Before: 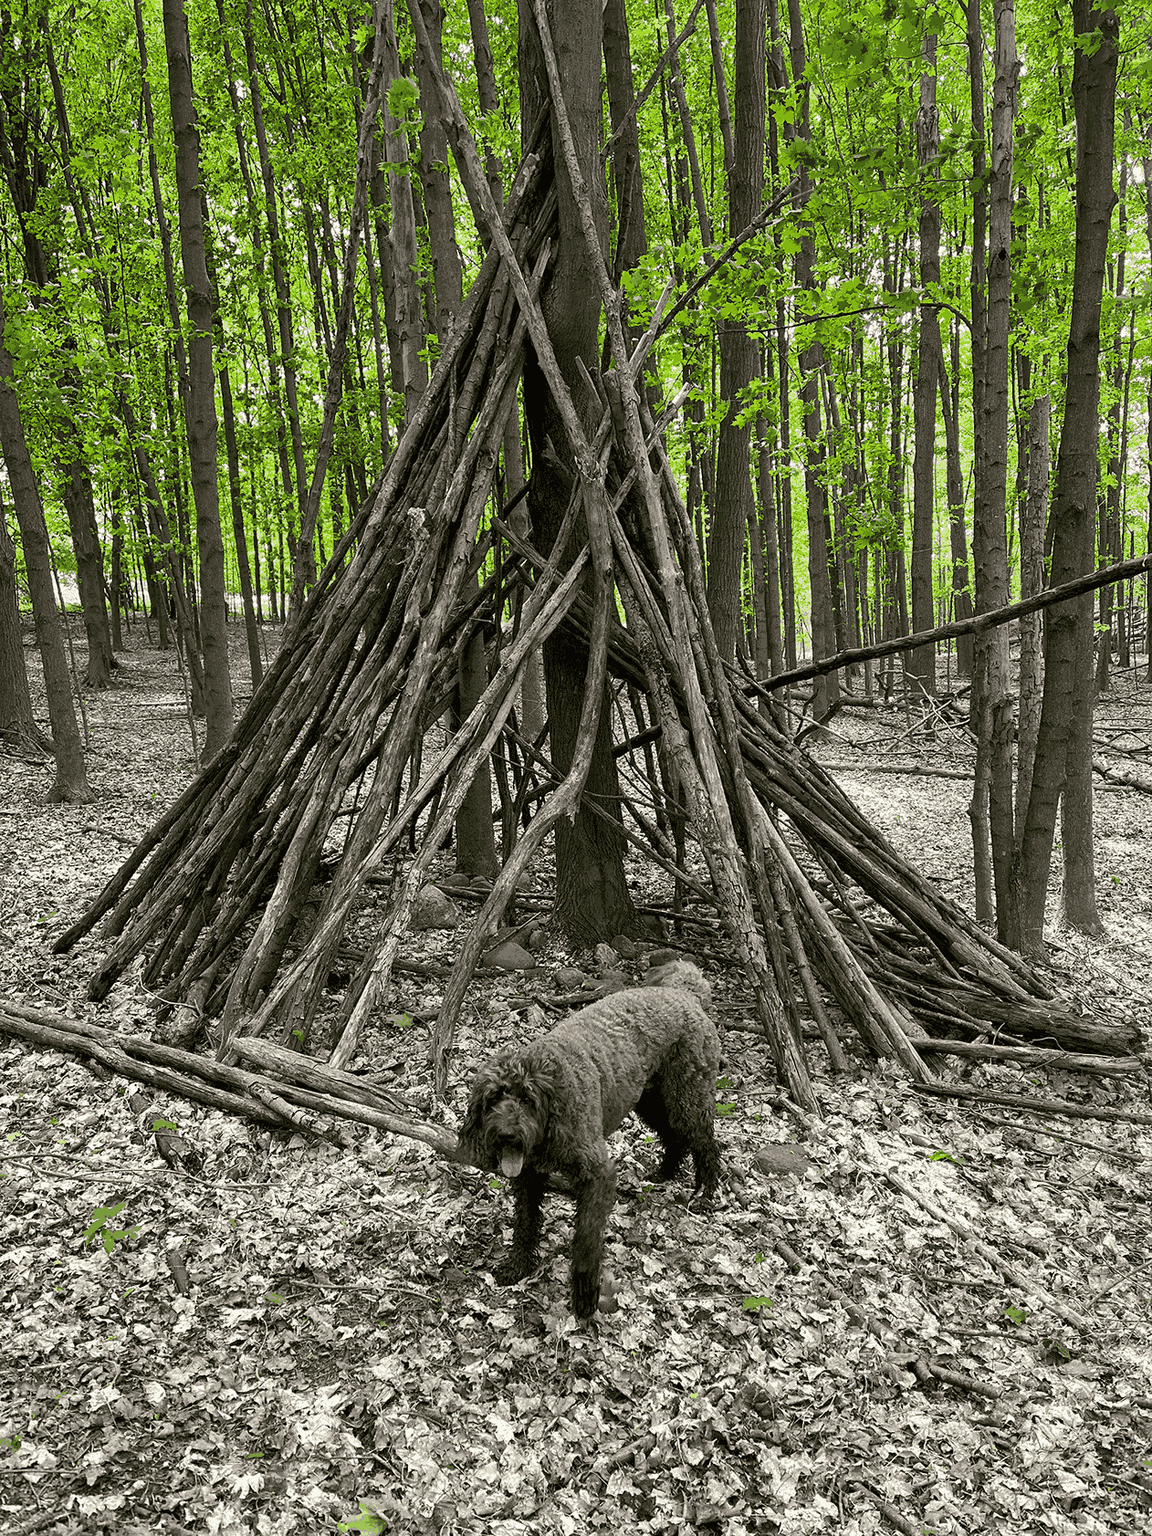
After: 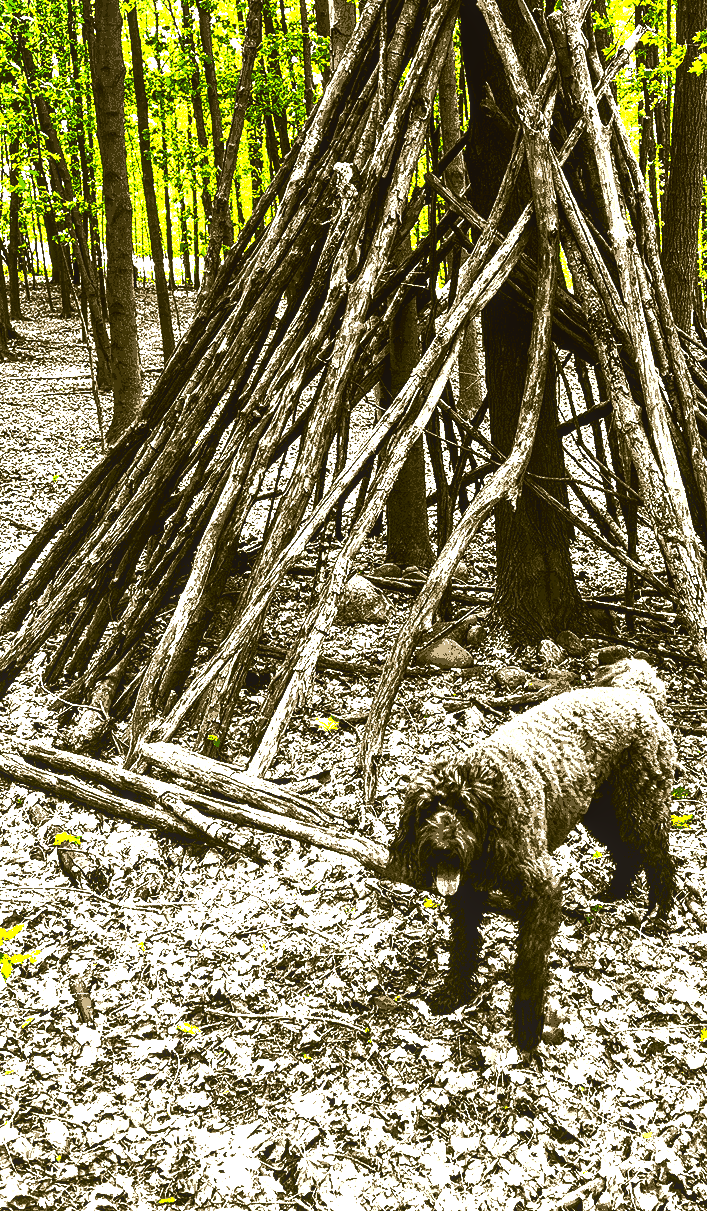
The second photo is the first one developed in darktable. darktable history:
contrast brightness saturation: contrast 0.188, brightness -0.243, saturation 0.115
shadows and highlights: radius 336.16, shadows 28.04, soften with gaussian
tone equalizer: -8 EV -0.441 EV, -7 EV -0.398 EV, -6 EV -0.356 EV, -5 EV -0.182 EV, -3 EV 0.205 EV, -2 EV 0.331 EV, -1 EV 0.395 EV, +0 EV 0.446 EV, edges refinement/feathering 500, mask exposure compensation -1.57 EV, preserve details no
crop: left 8.964%, top 23.447%, right 34.972%, bottom 4.56%
tone curve: curves: ch0 [(0, 0) (0.239, 0.248) (0.508, 0.606) (0.826, 0.855) (1, 0.945)]; ch1 [(0, 0) (0.401, 0.42) (0.442, 0.47) (0.492, 0.498) (0.511, 0.516) (0.555, 0.586) (0.681, 0.739) (1, 1)]; ch2 [(0, 0) (0.411, 0.433) (0.5, 0.504) (0.545, 0.574) (1, 1)], color space Lab, independent channels, preserve colors none
local contrast: on, module defaults
levels: black 0.055%, levels [0, 0.281, 0.562]
